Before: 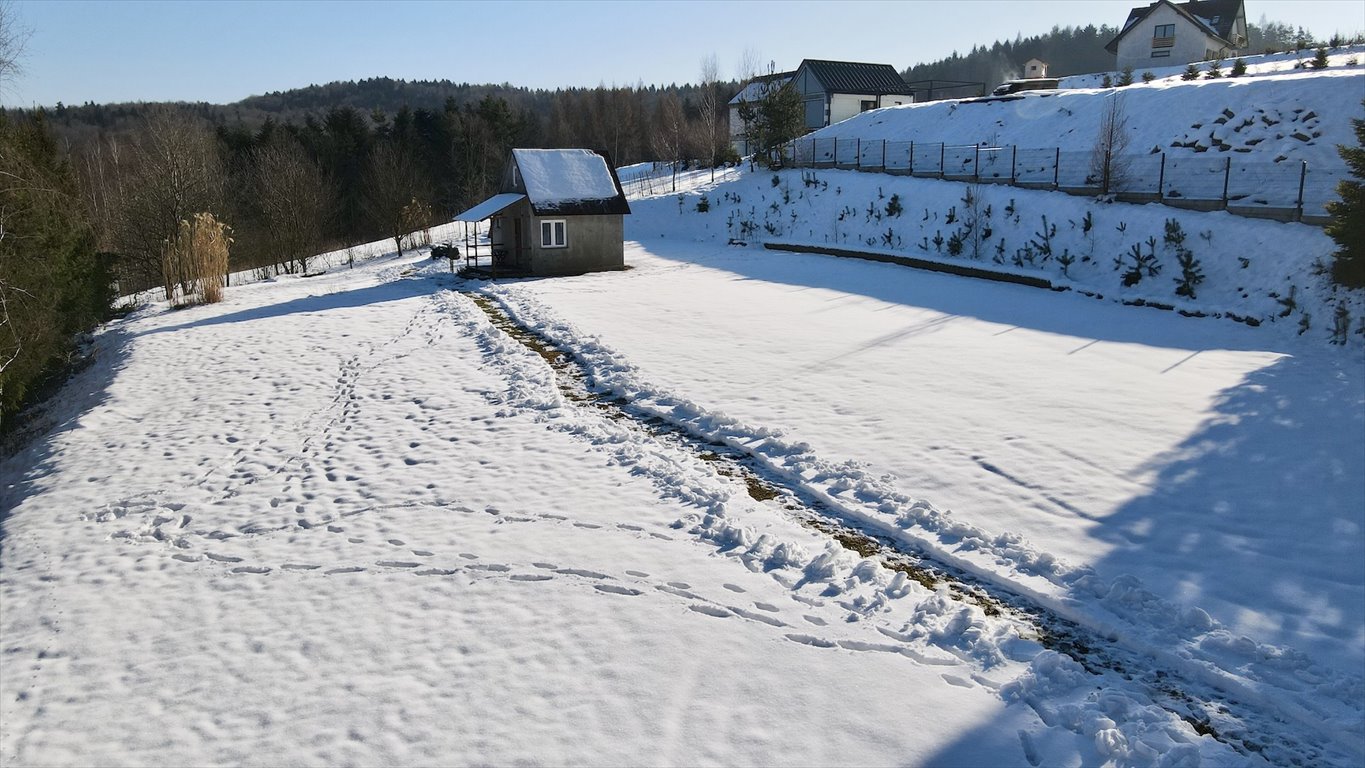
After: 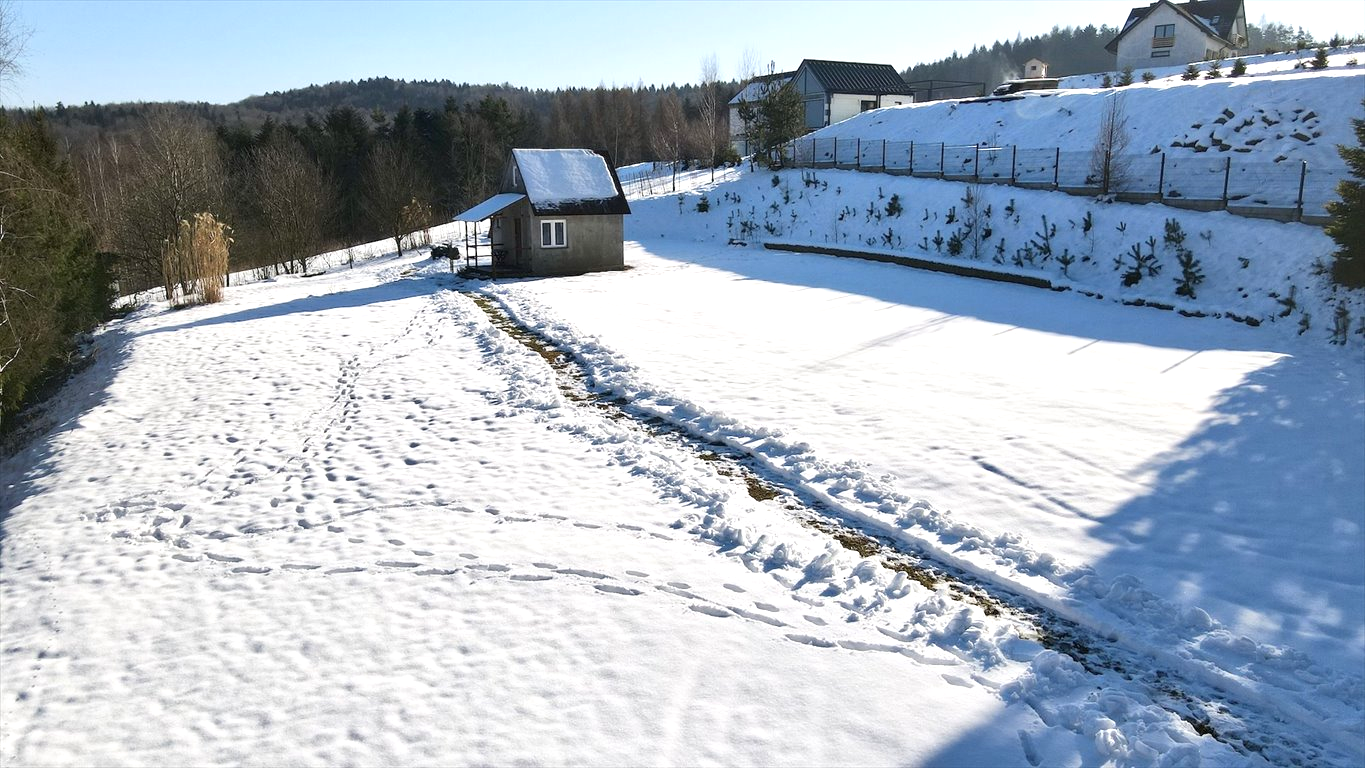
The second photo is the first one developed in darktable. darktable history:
exposure: exposure 0.566 EV, compensate highlight preservation false
